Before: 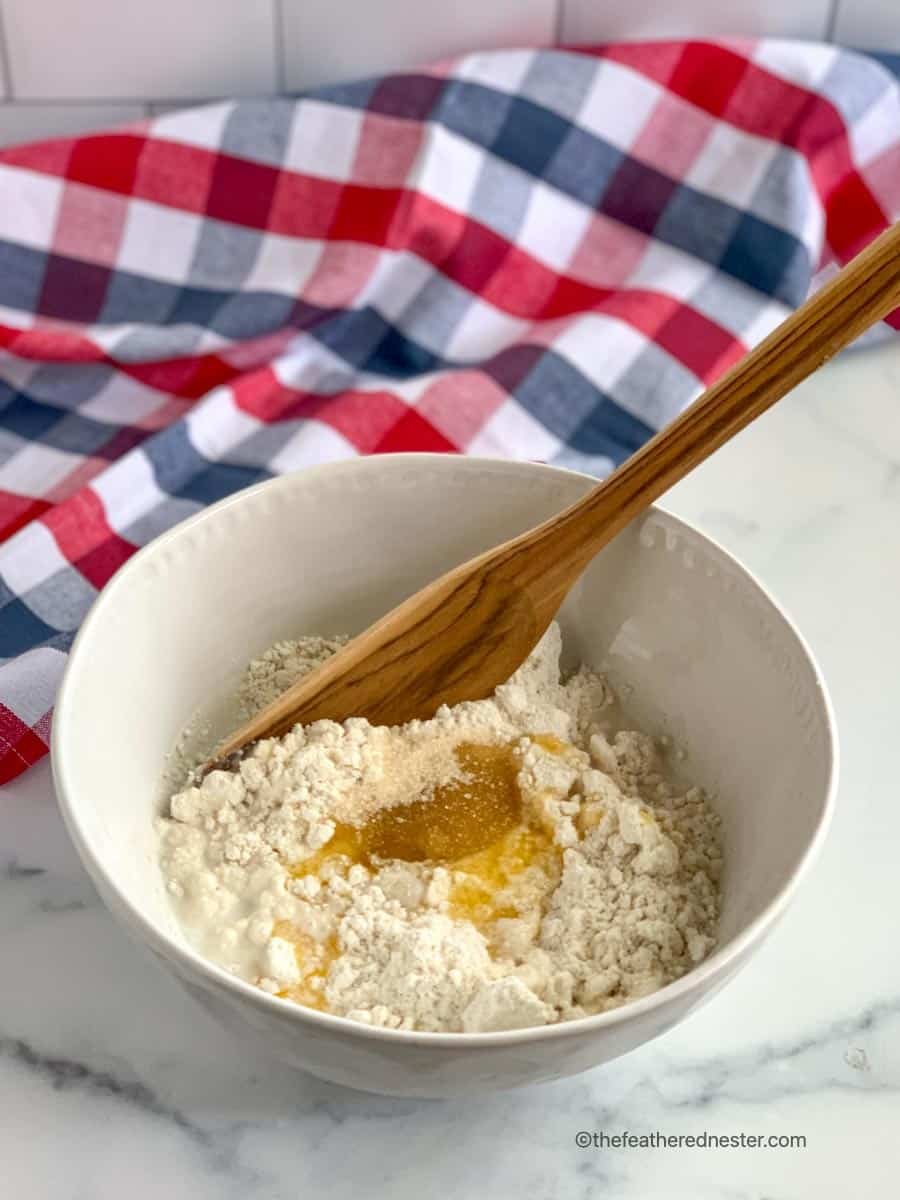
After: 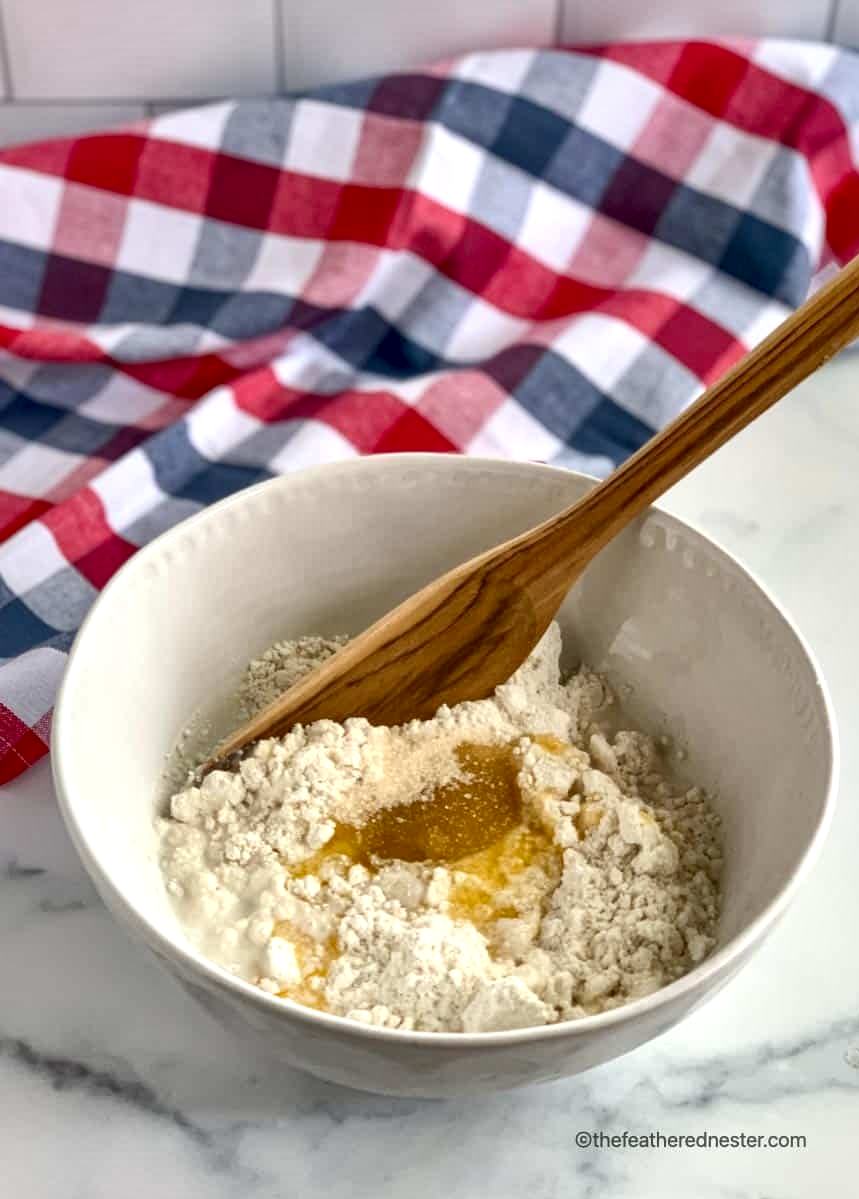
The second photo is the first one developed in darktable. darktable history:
crop: right 4.47%, bottom 0.023%
local contrast: mode bilateral grid, contrast 24, coarseness 61, detail 151%, midtone range 0.2
